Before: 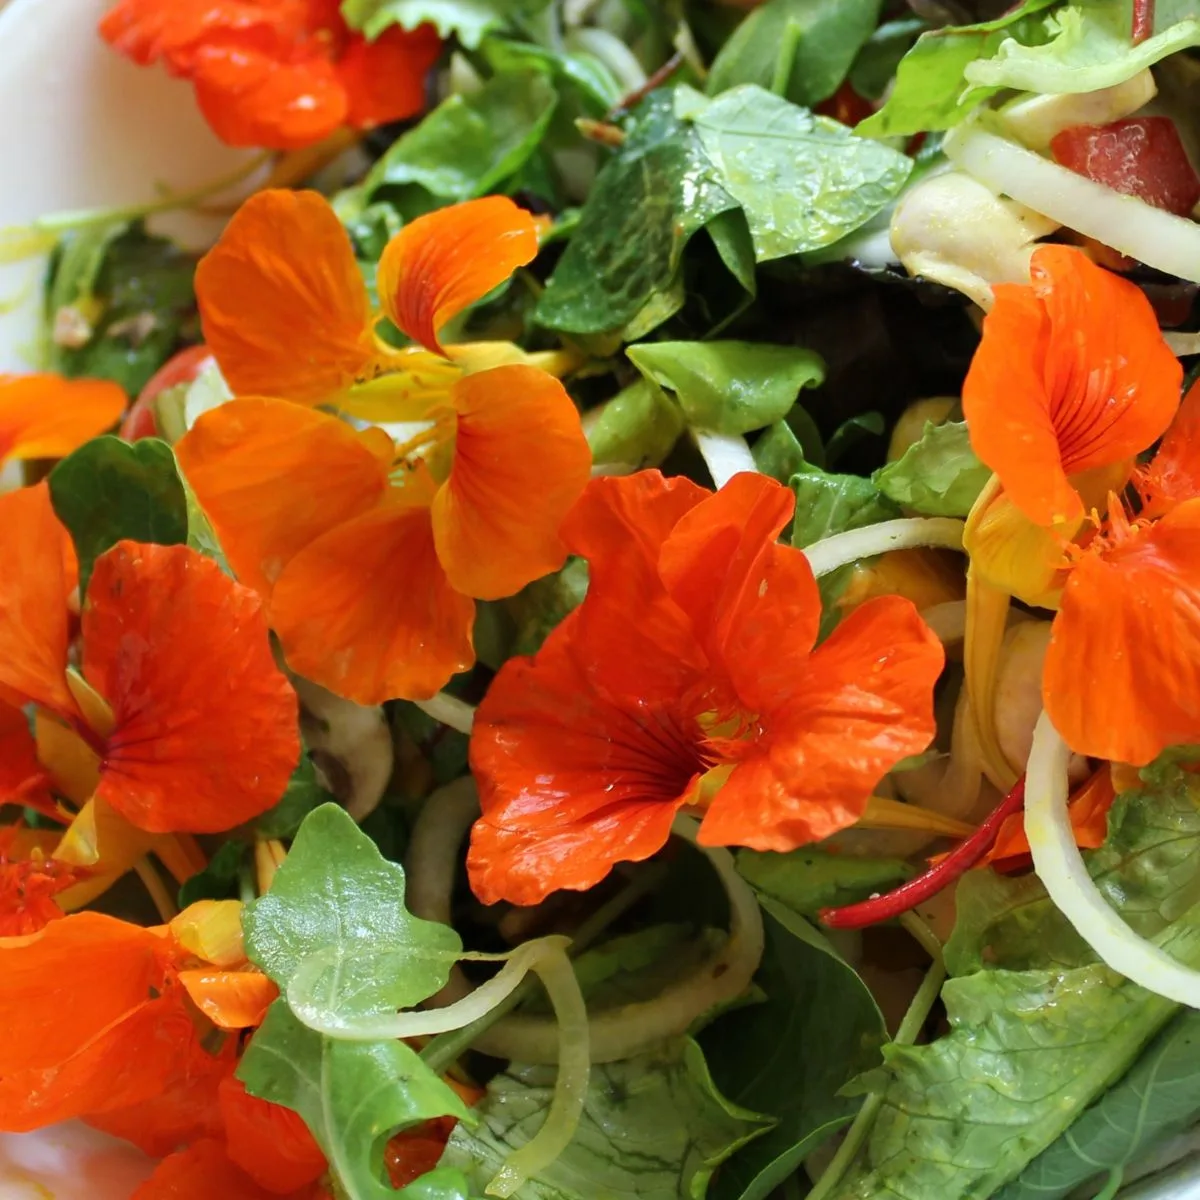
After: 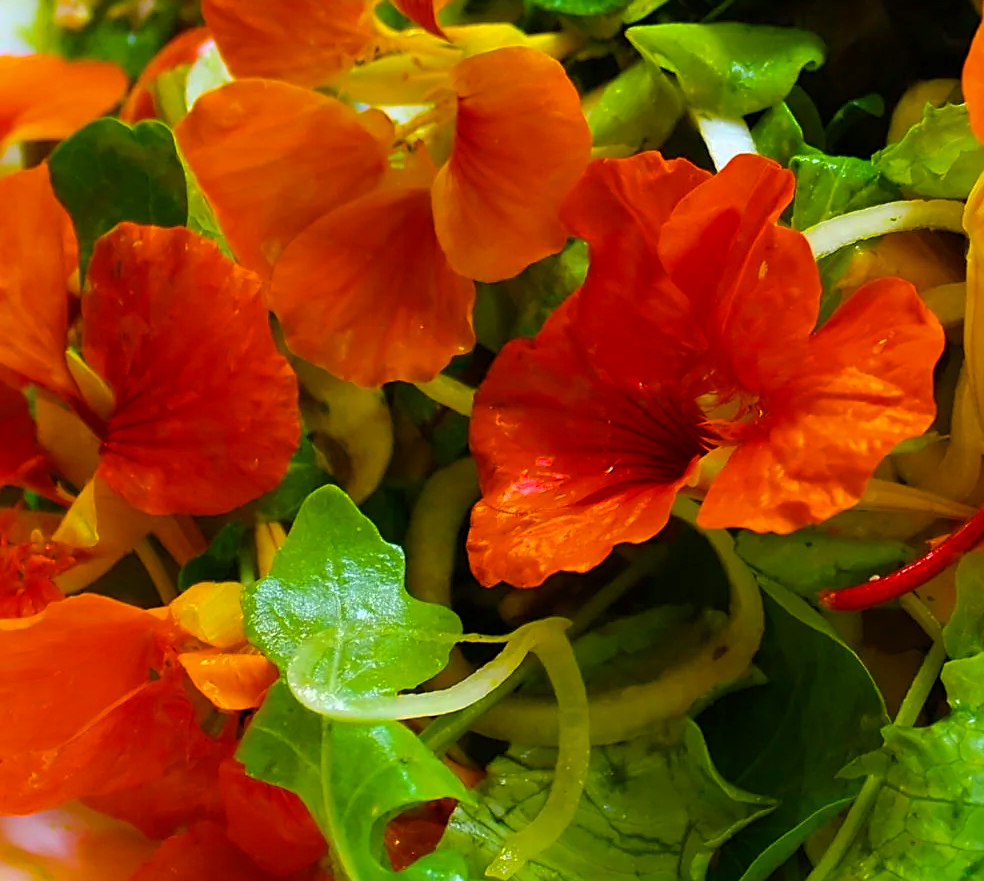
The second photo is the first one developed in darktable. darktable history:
sharpen: on, module defaults
color balance rgb: shadows lift › chroma 2.031%, shadows lift › hue 137.96°, highlights gain › chroma 0.147%, highlights gain › hue 329.8°, perceptual saturation grading › global saturation 64.341%, perceptual saturation grading › highlights 49.858%, perceptual saturation grading › shadows 29.809%
crop: top 26.511%, right 17.941%
